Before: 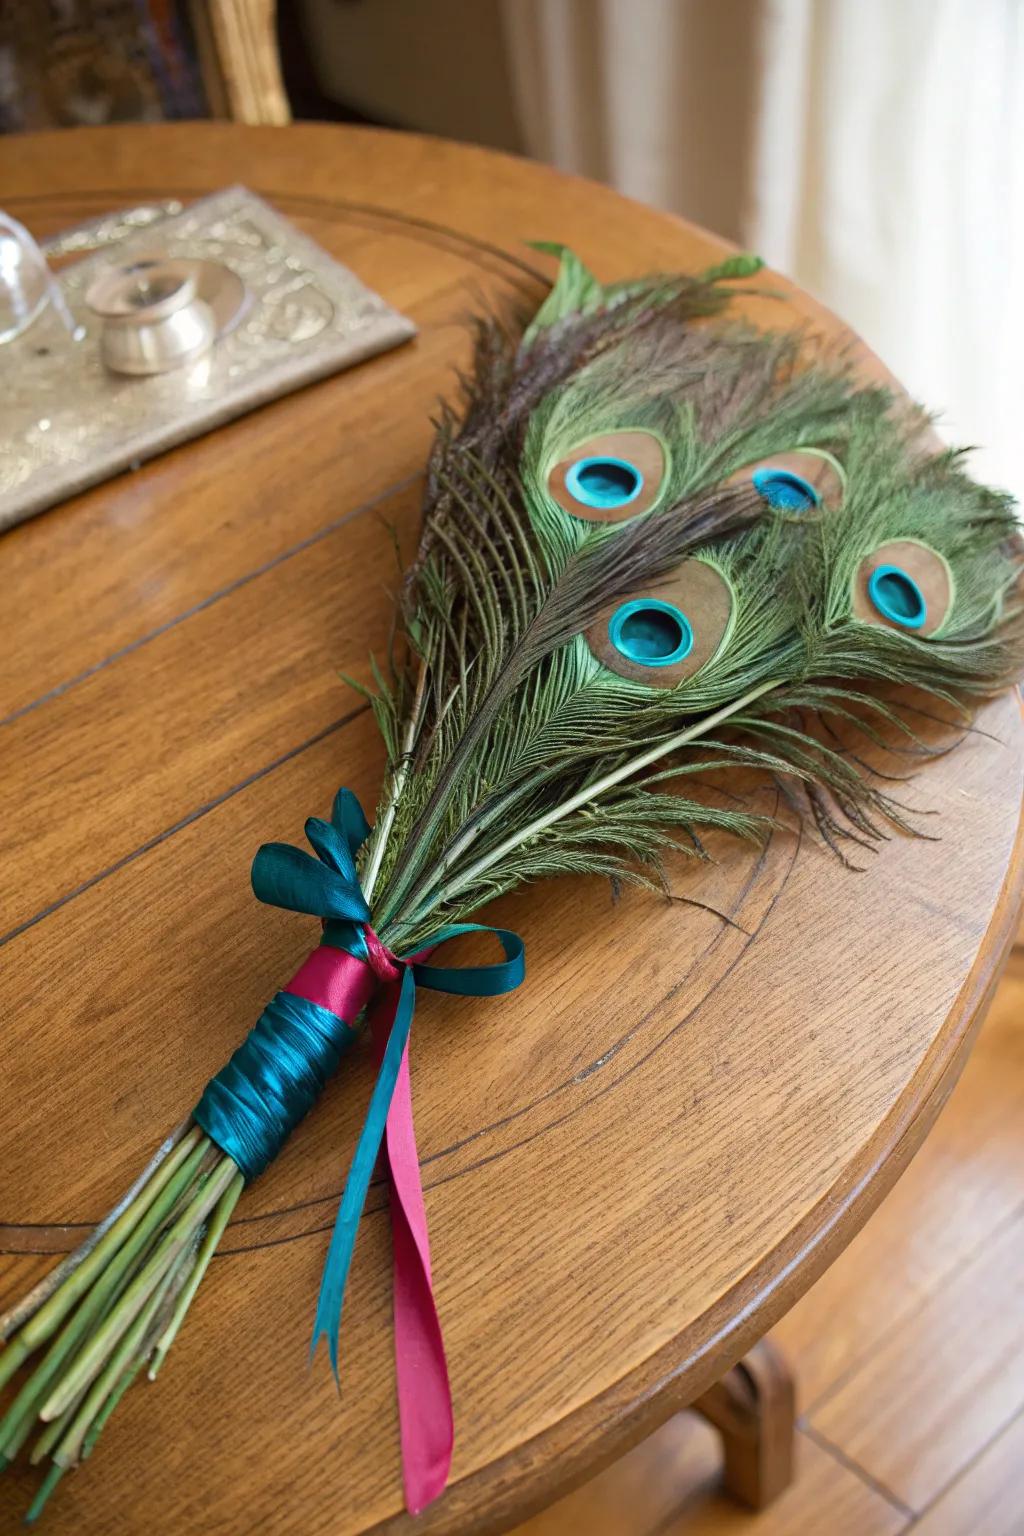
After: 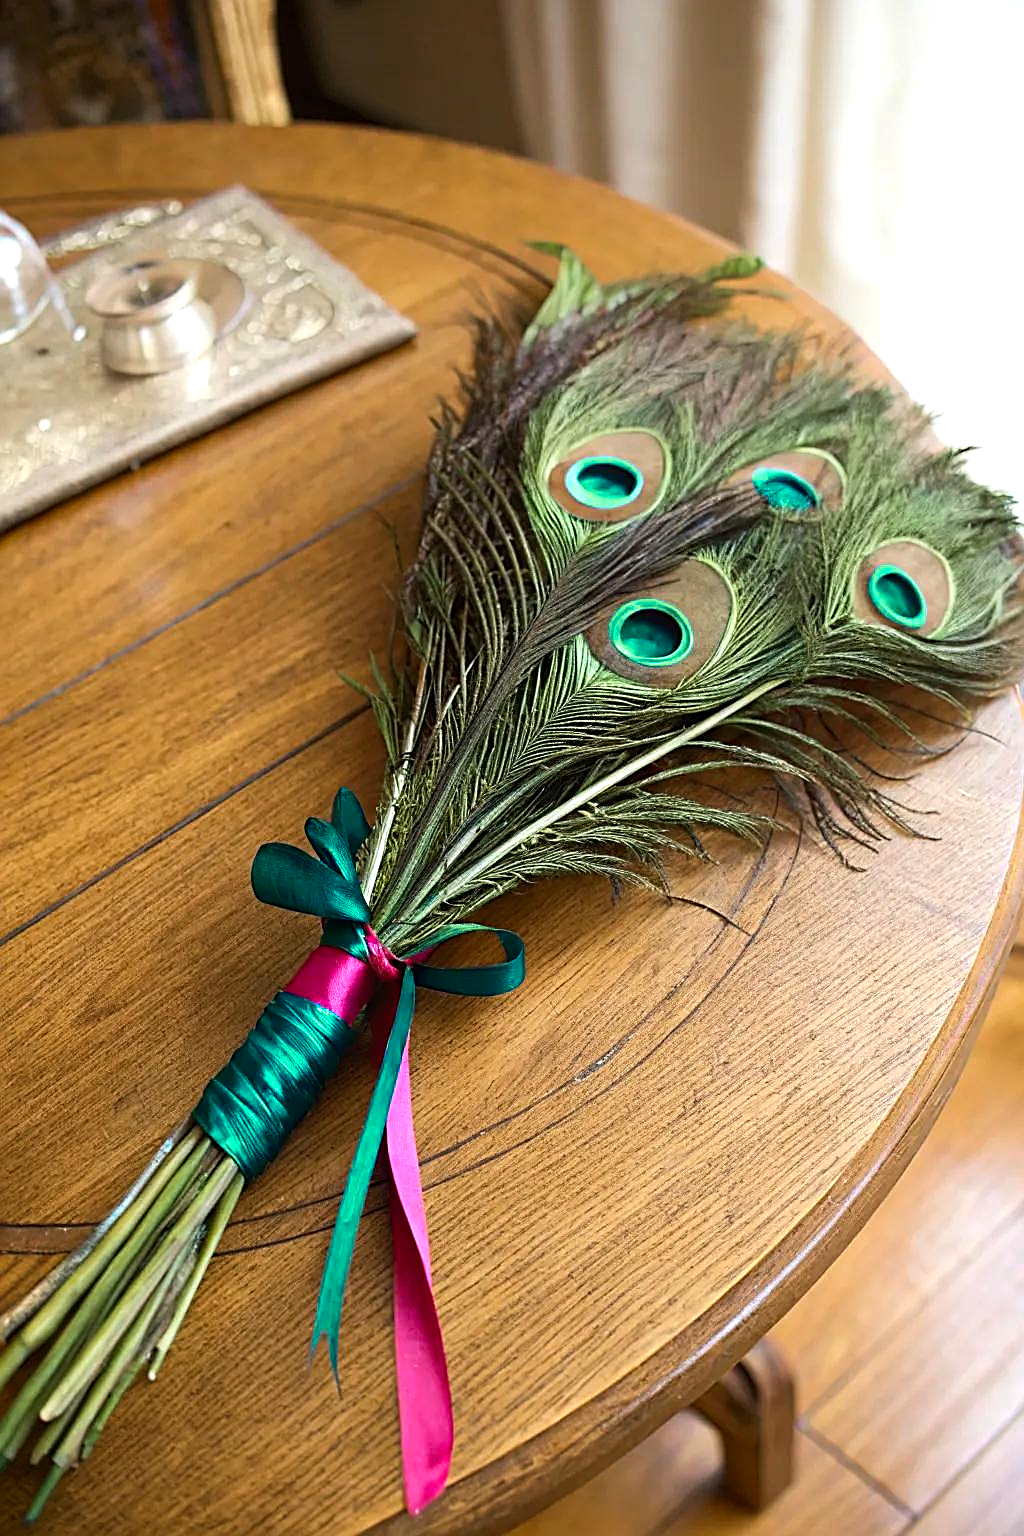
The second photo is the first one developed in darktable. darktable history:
sharpen: amount 0.885
color zones: curves: ch0 [(0.254, 0.492) (0.724, 0.62)]; ch1 [(0.25, 0.528) (0.719, 0.796)]; ch2 [(0, 0.472) (0.25, 0.5) (0.73, 0.184)]
tone equalizer: -8 EV -0.382 EV, -7 EV -0.403 EV, -6 EV -0.336 EV, -5 EV -0.185 EV, -3 EV 0.248 EV, -2 EV 0.351 EV, -1 EV 0.395 EV, +0 EV 0.405 EV, edges refinement/feathering 500, mask exposure compensation -1.57 EV, preserve details no
